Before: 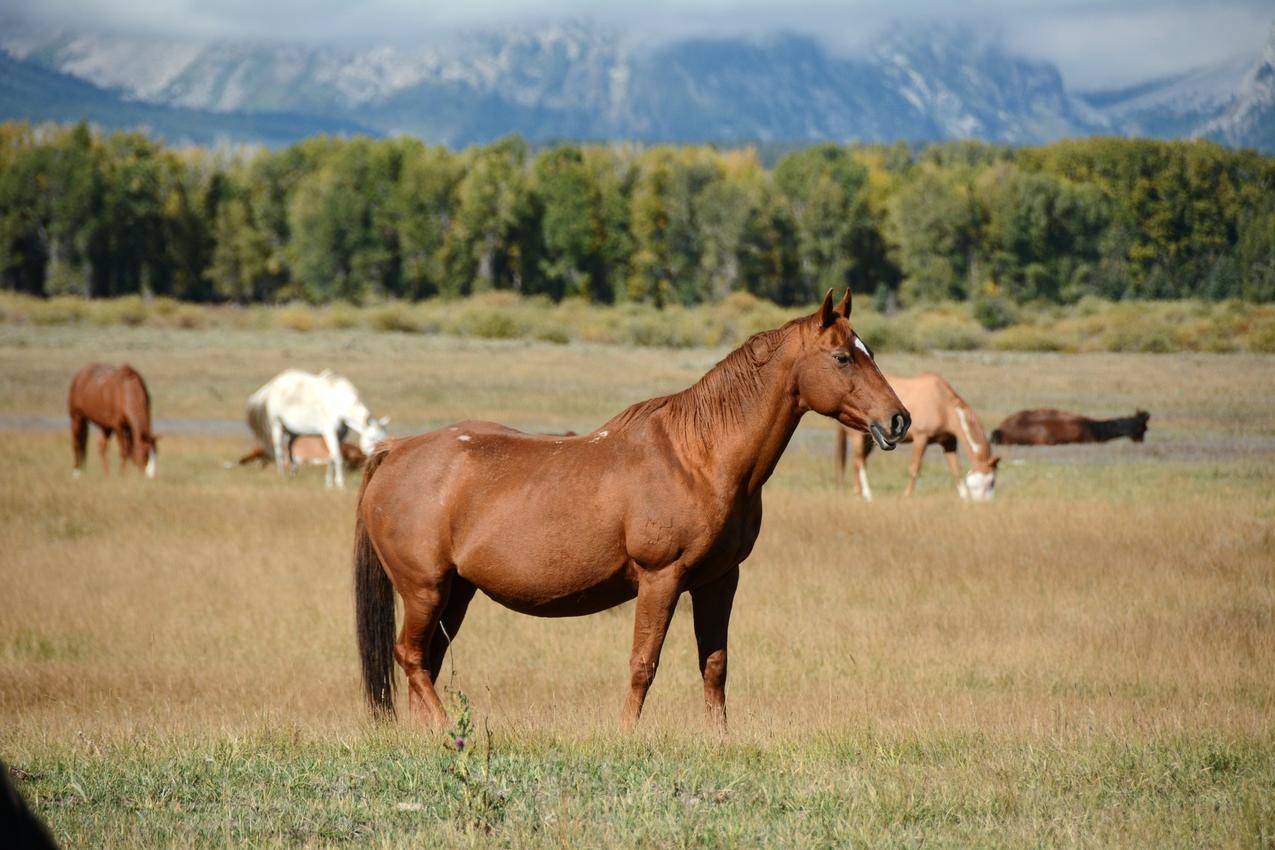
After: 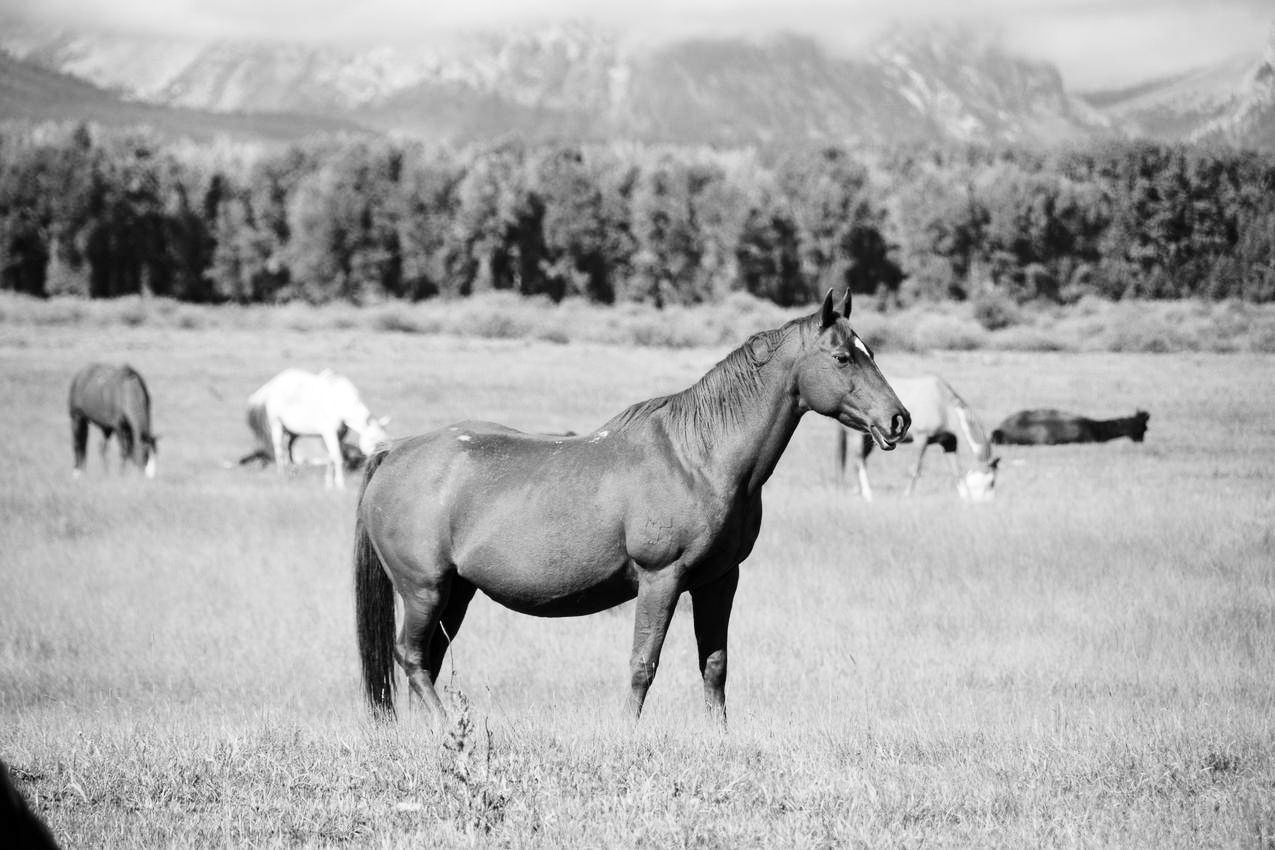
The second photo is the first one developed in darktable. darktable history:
levels: mode automatic, black 0.023%, white 99.97%, levels [0.062, 0.494, 0.925]
monochrome: on, module defaults
base curve: curves: ch0 [(0, 0) (0.028, 0.03) (0.121, 0.232) (0.46, 0.748) (0.859, 0.968) (1, 1)], preserve colors none
